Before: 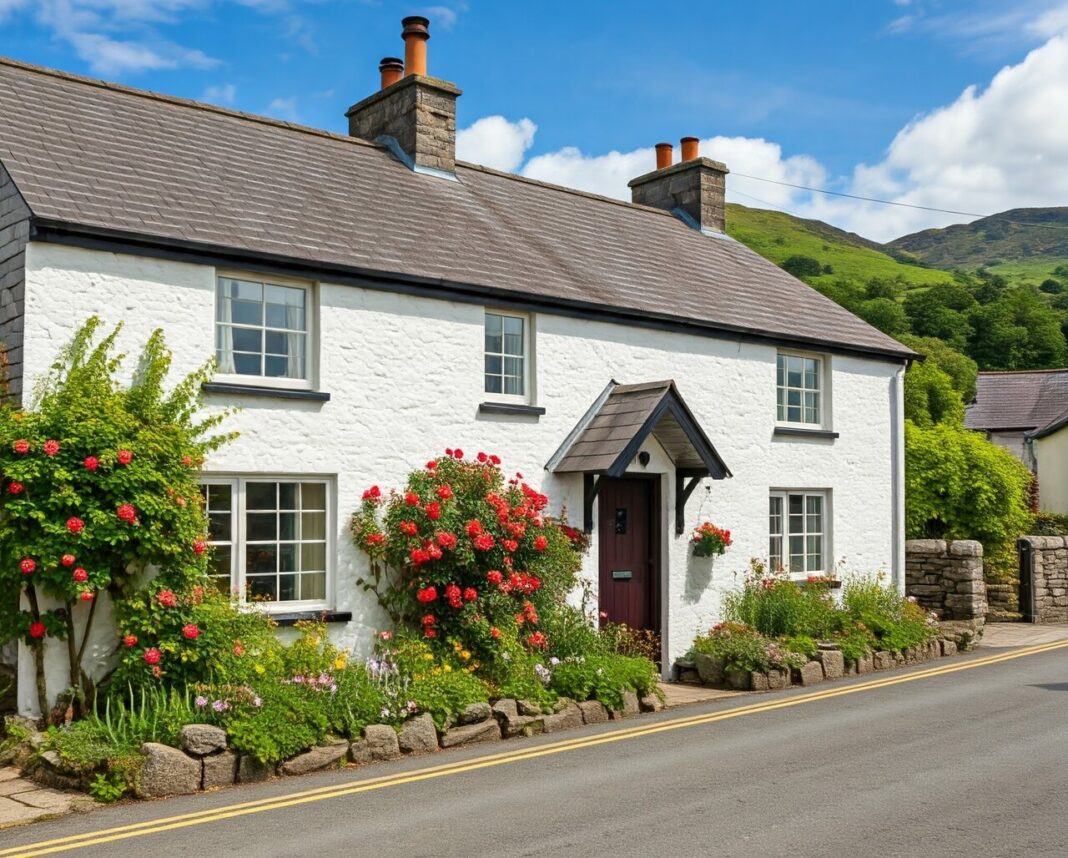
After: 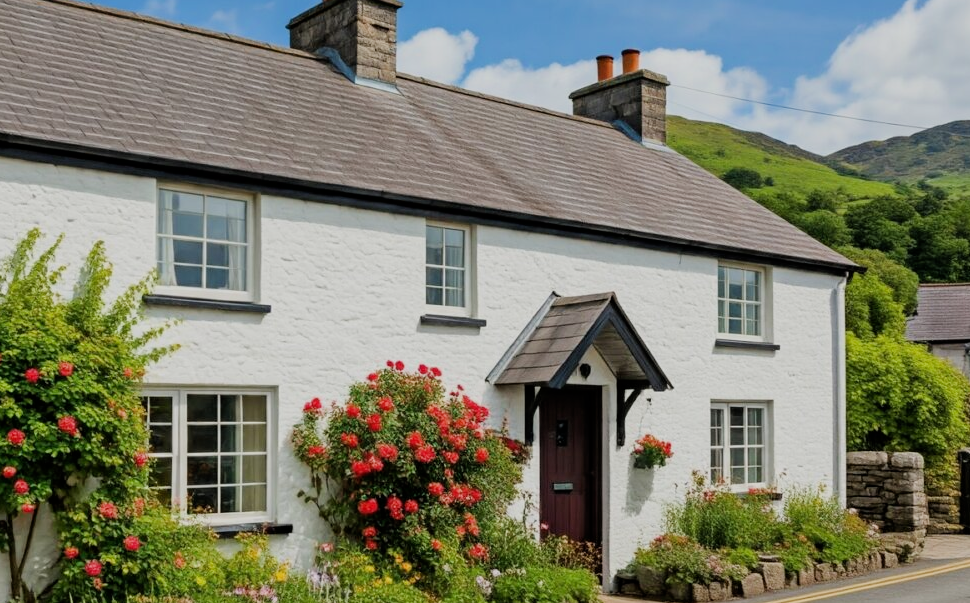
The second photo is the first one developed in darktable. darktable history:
filmic rgb: black relative exposure -7.65 EV, white relative exposure 4.56 EV, hardness 3.61
crop: left 5.596%, top 10.314%, right 3.534%, bottom 19.395%
